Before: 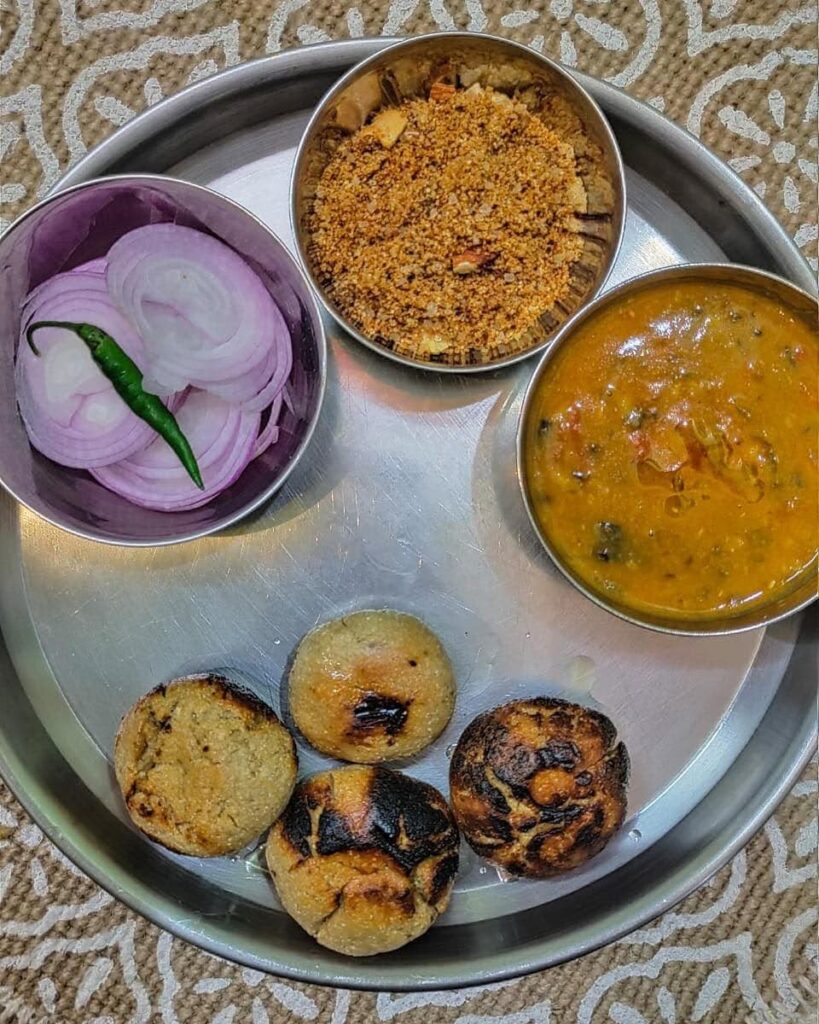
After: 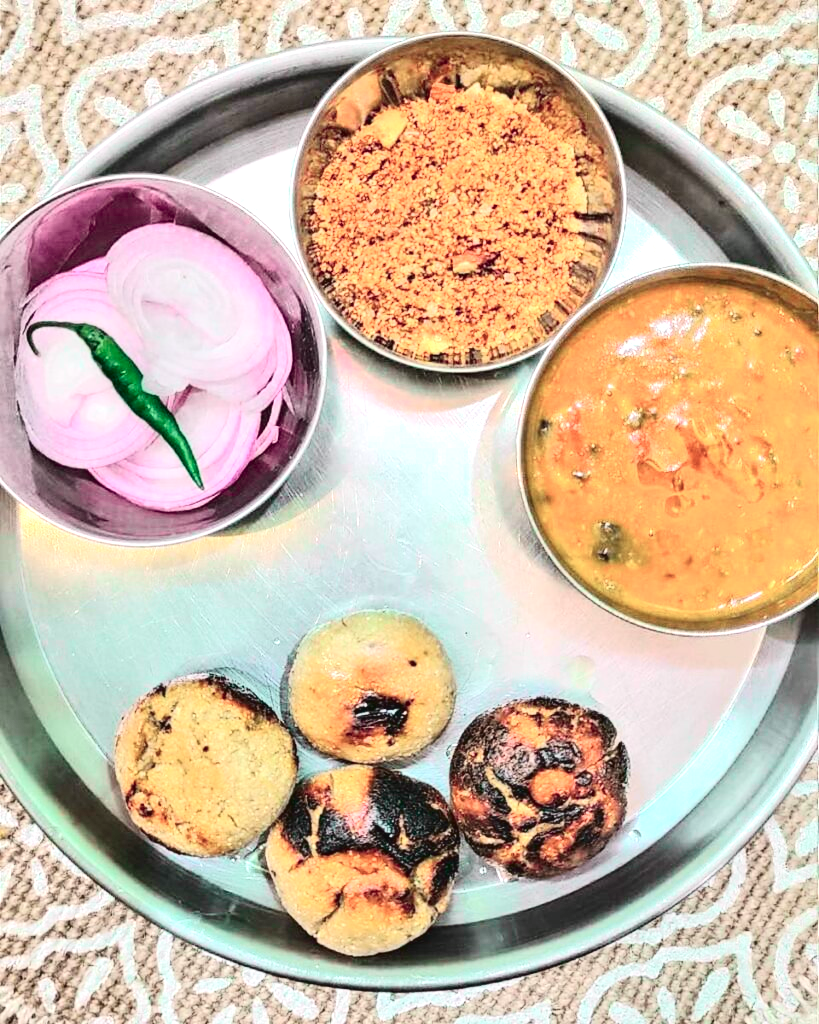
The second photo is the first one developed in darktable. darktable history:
exposure: black level correction 0, exposure 1.2 EV, compensate exposure bias true, compensate highlight preservation false
tone curve: curves: ch0 [(0, 0.036) (0.037, 0.042) (0.167, 0.143) (0.433, 0.502) (0.531, 0.637) (0.696, 0.825) (0.856, 0.92) (1, 0.98)]; ch1 [(0, 0) (0.424, 0.383) (0.482, 0.459) (0.501, 0.5) (0.522, 0.526) (0.559, 0.563) (0.604, 0.646) (0.715, 0.729) (1, 1)]; ch2 [(0, 0) (0.369, 0.388) (0.45, 0.48) (0.499, 0.502) (0.504, 0.504) (0.512, 0.526) (0.581, 0.595) (0.708, 0.786) (1, 1)], color space Lab, independent channels, preserve colors none
color contrast: blue-yellow contrast 0.62
